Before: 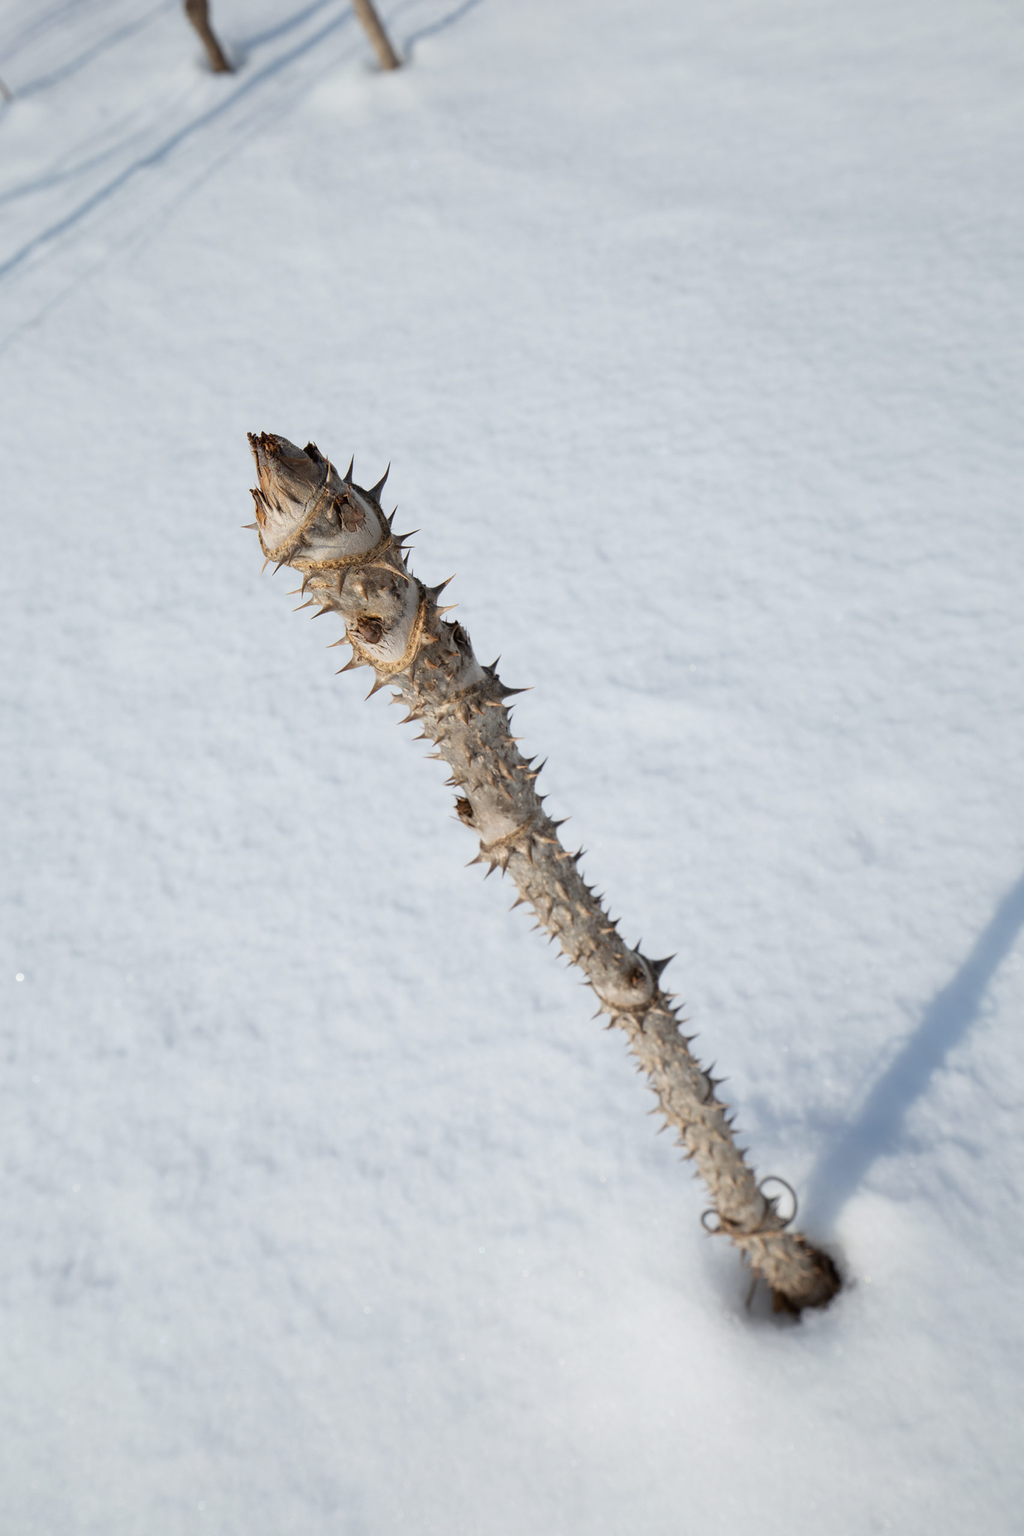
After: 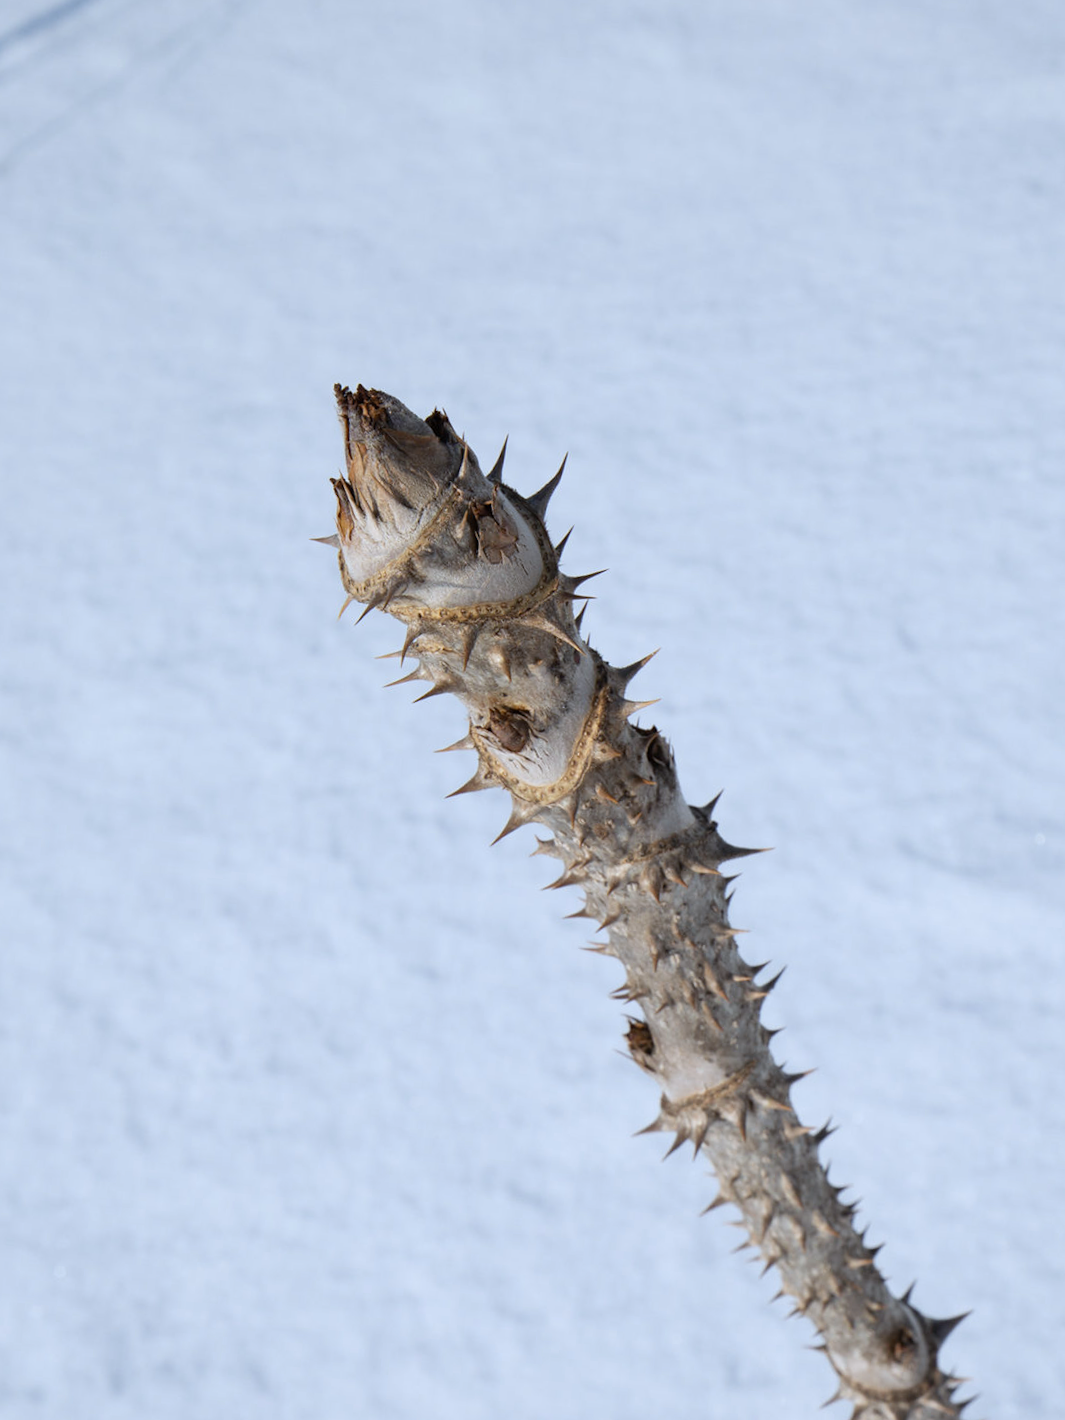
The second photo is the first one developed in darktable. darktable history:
crop and rotate: angle -4.99°, left 2.122%, top 6.945%, right 27.566%, bottom 30.519%
white balance: red 0.954, blue 1.079
